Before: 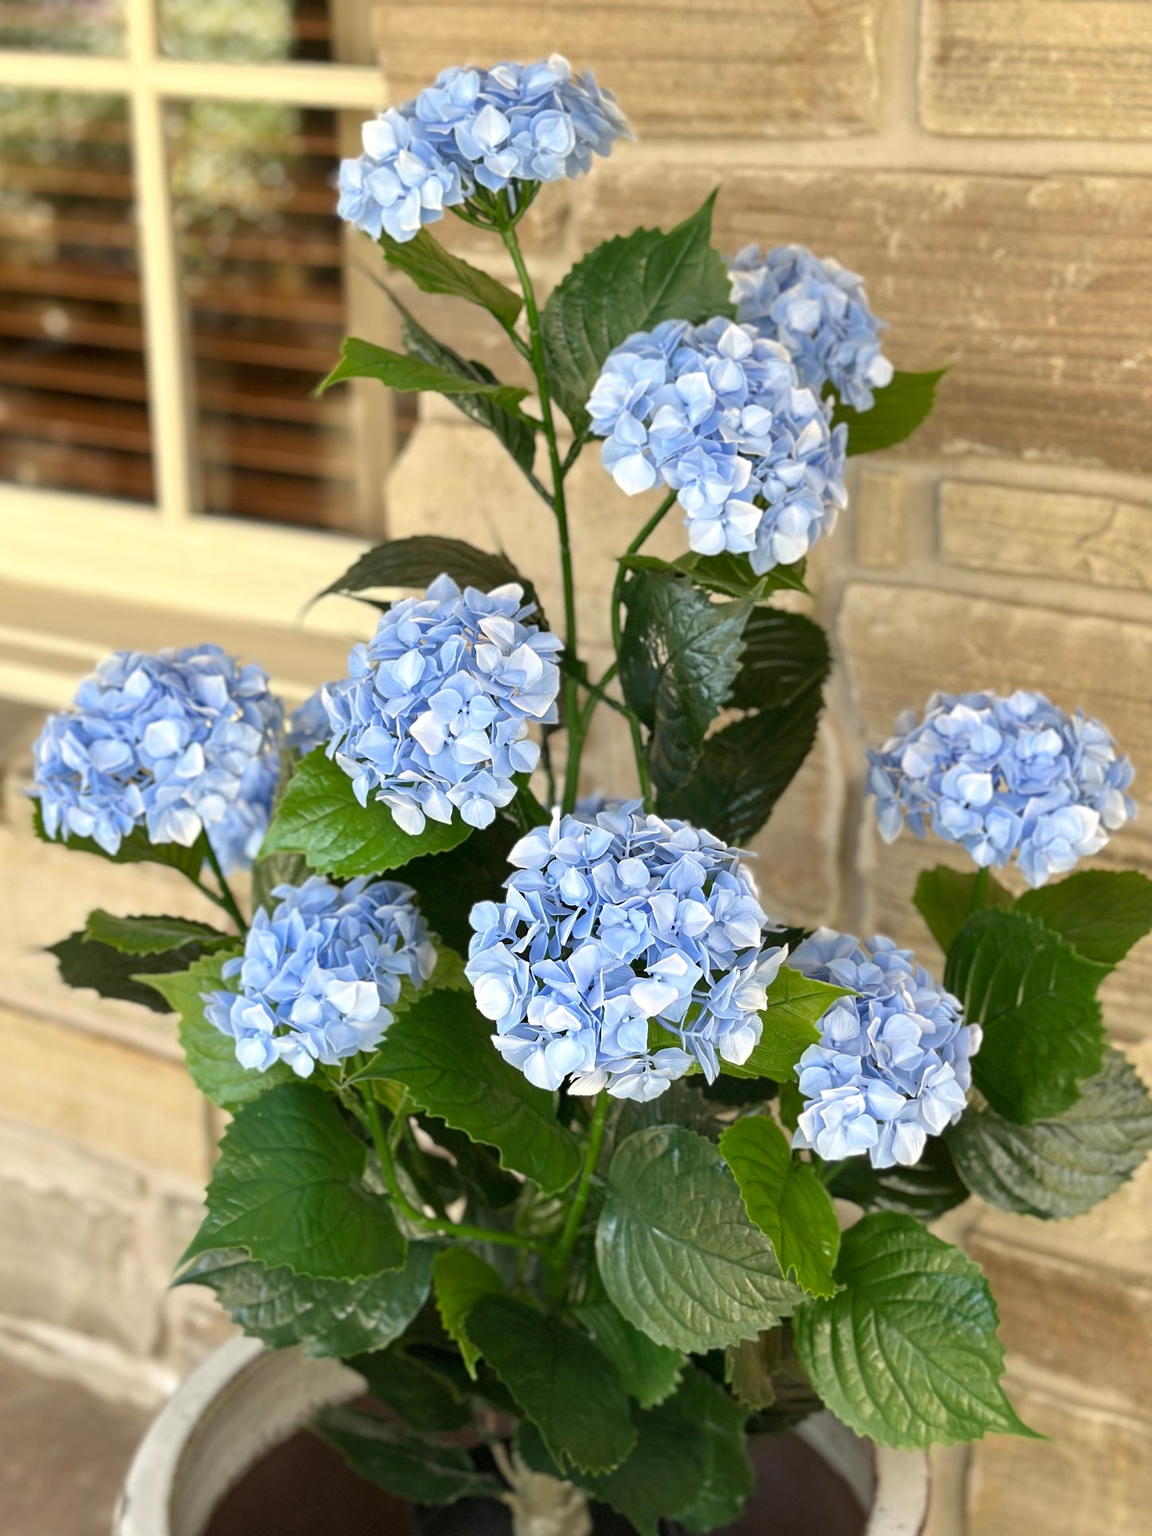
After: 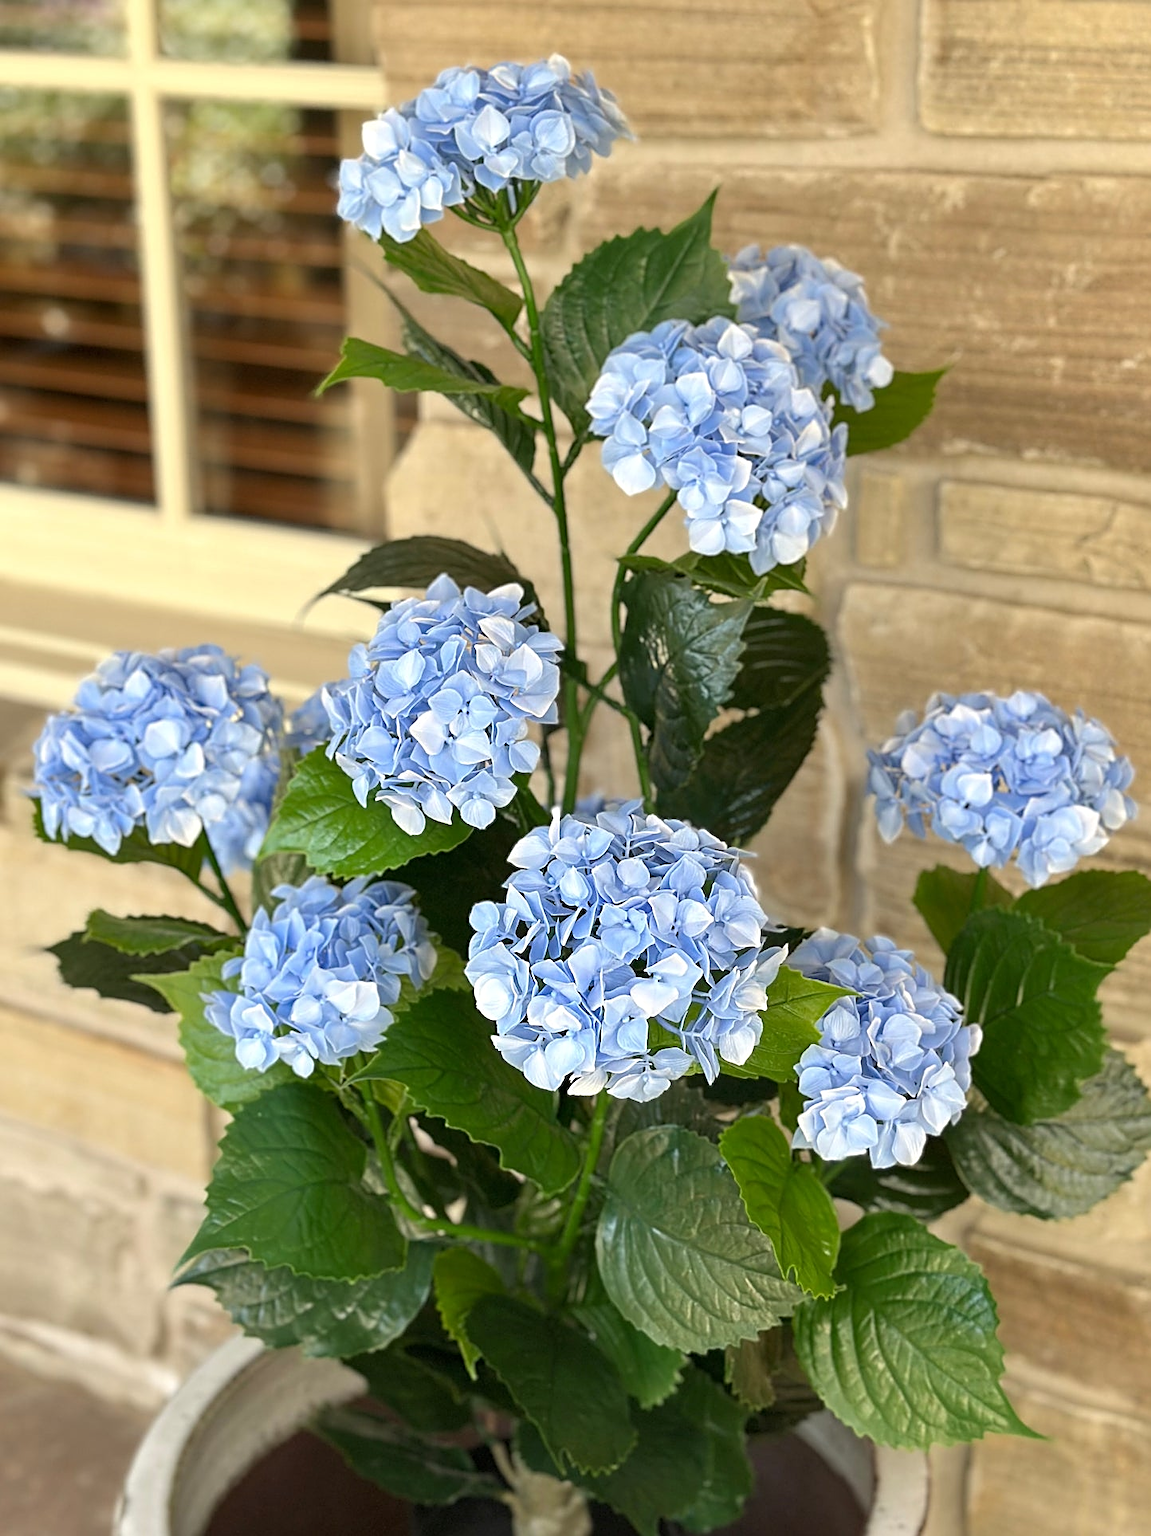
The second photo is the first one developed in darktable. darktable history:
base curve: preserve colors none
sharpen: amount 0.544
tone equalizer: edges refinement/feathering 500, mask exposure compensation -1.57 EV, preserve details no
